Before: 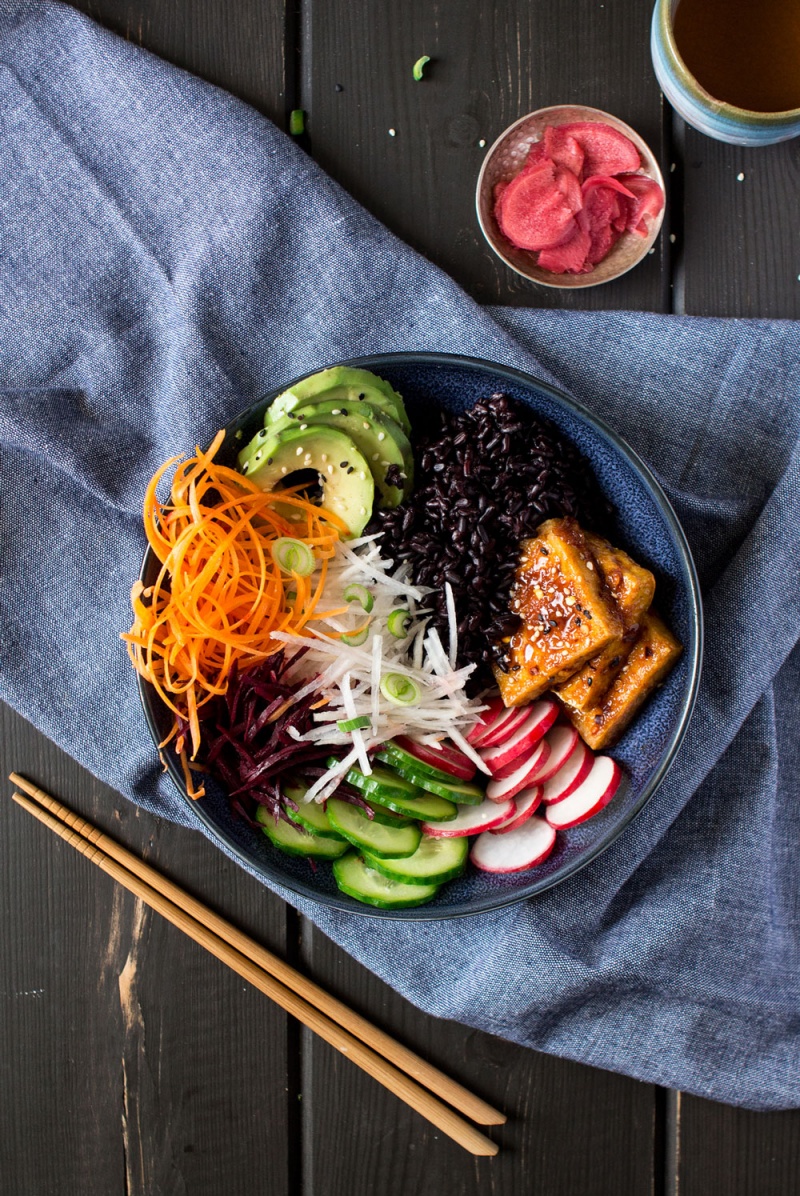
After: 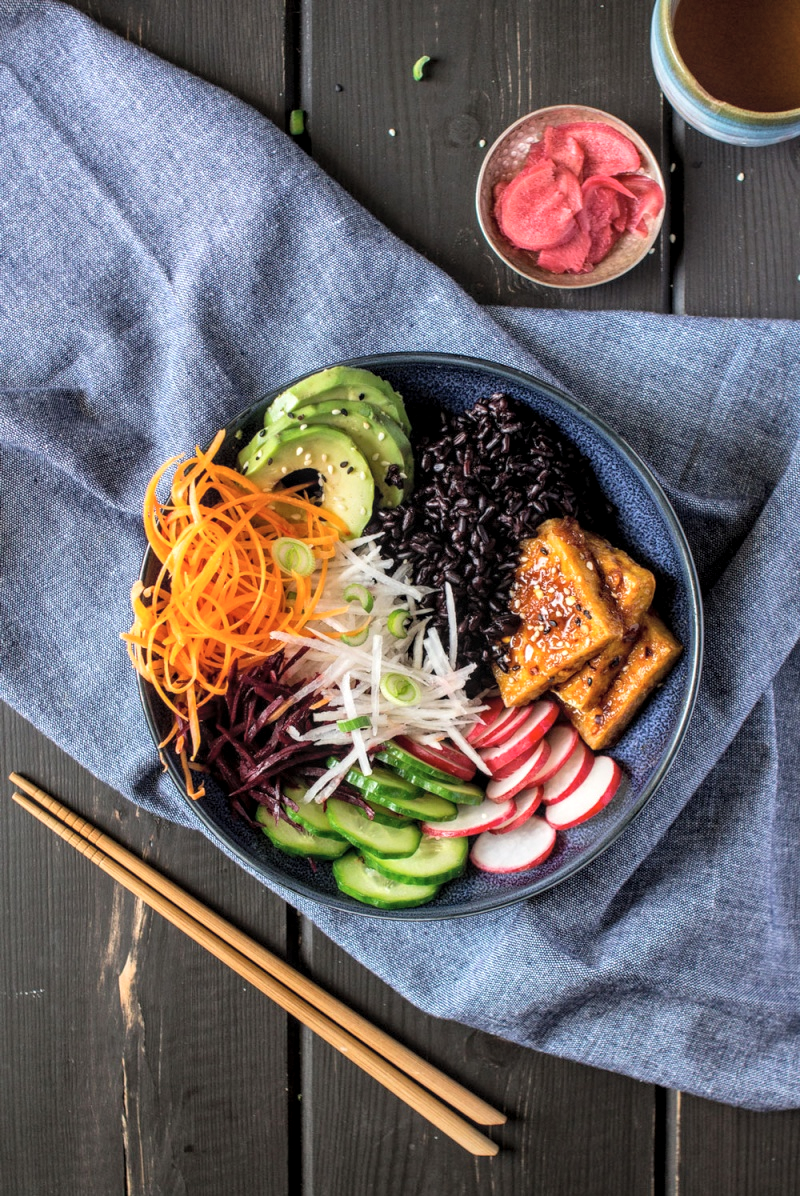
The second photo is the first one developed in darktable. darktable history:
contrast brightness saturation: brightness 0.15
local contrast: detail 130%
